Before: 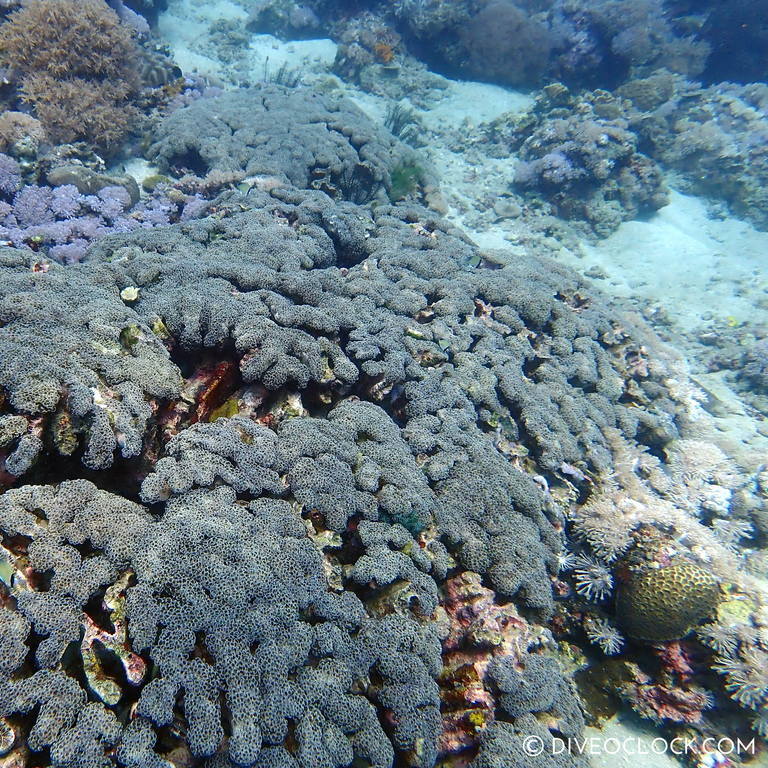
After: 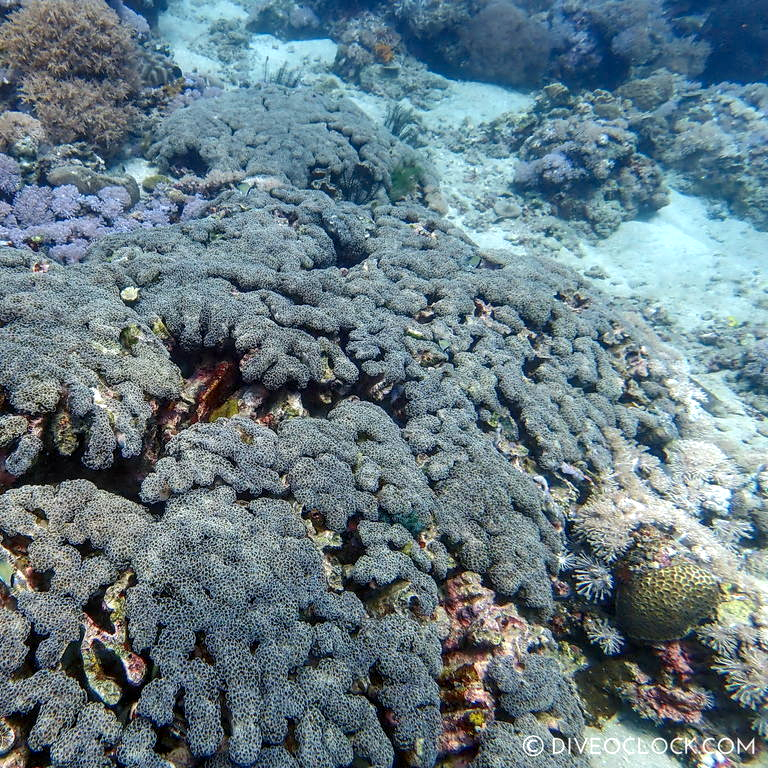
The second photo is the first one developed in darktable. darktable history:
local contrast: detail 130%
color zones: curves: ch0 [(0, 0.5) (0.143, 0.5) (0.286, 0.5) (0.429, 0.5) (0.571, 0.5) (0.714, 0.476) (0.857, 0.5) (1, 0.5)]; ch2 [(0, 0.5) (0.143, 0.5) (0.286, 0.5) (0.429, 0.5) (0.571, 0.5) (0.714, 0.487) (0.857, 0.5) (1, 0.5)], mix 20.35%
